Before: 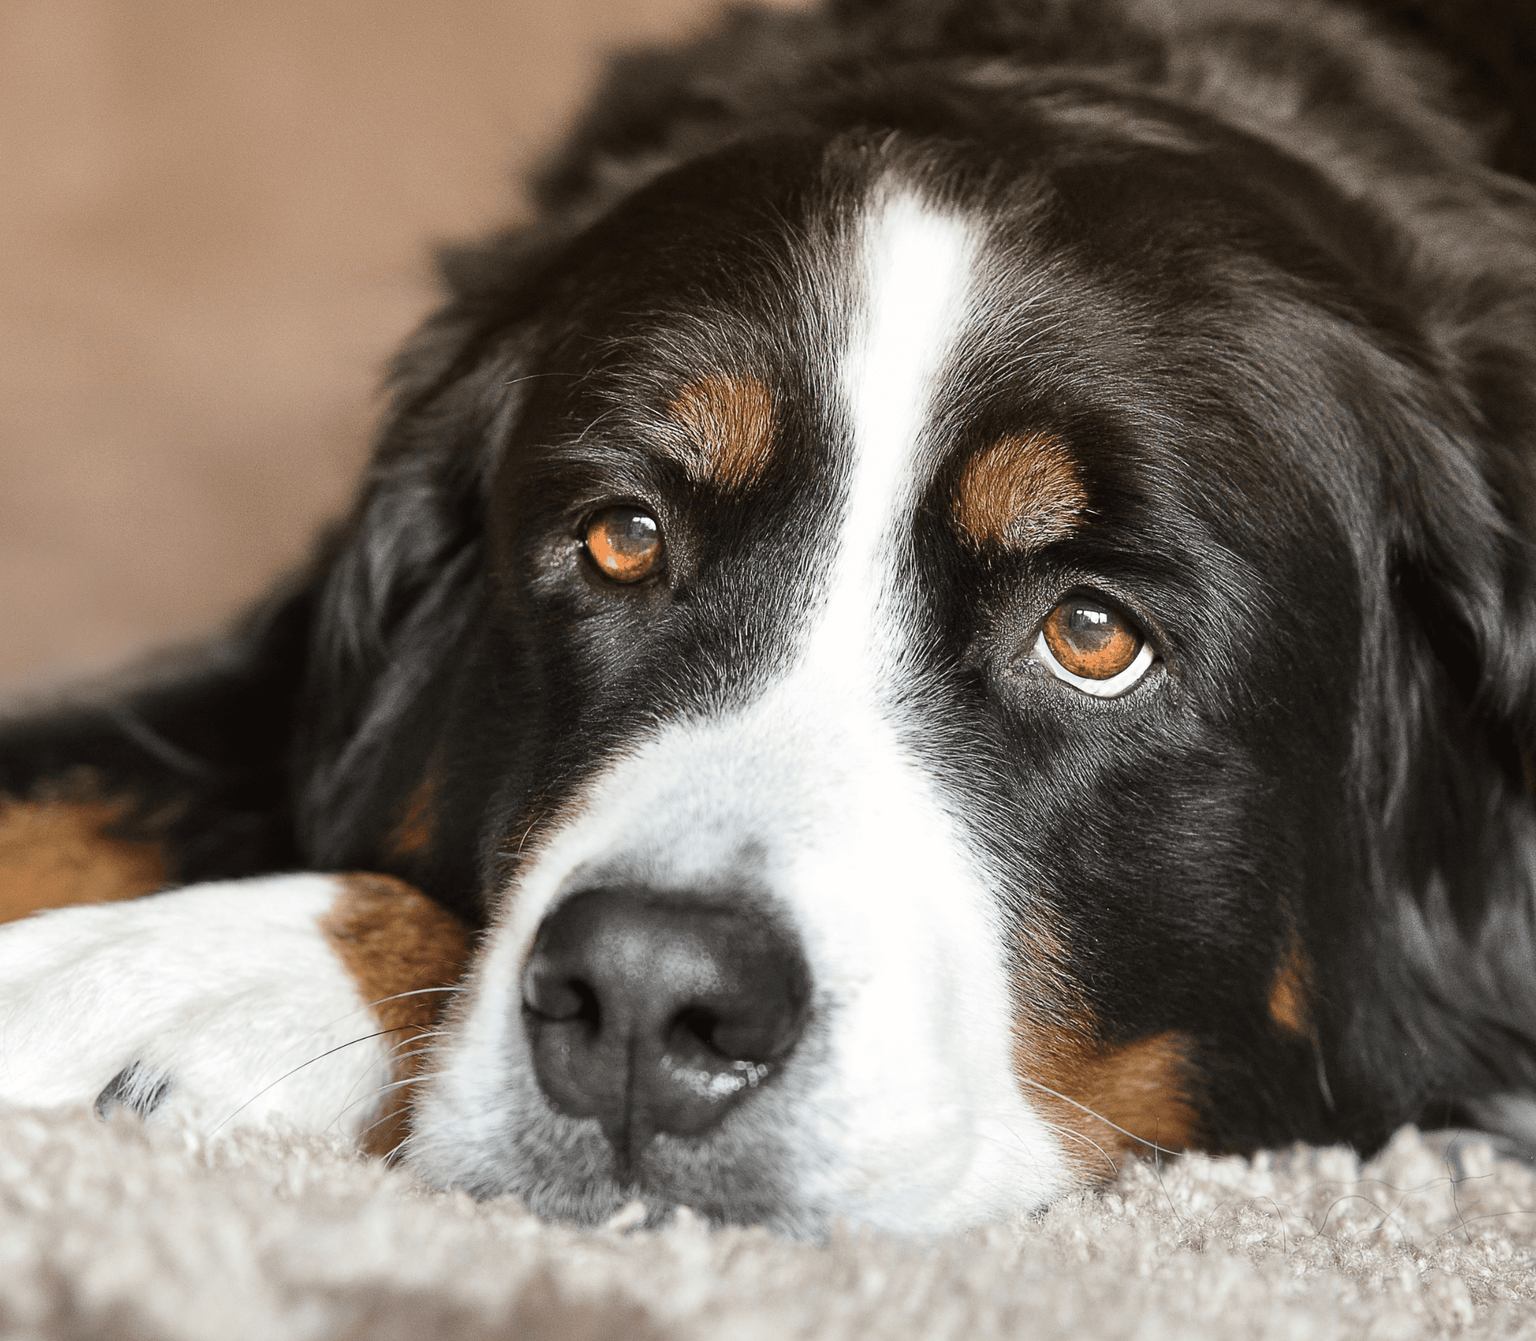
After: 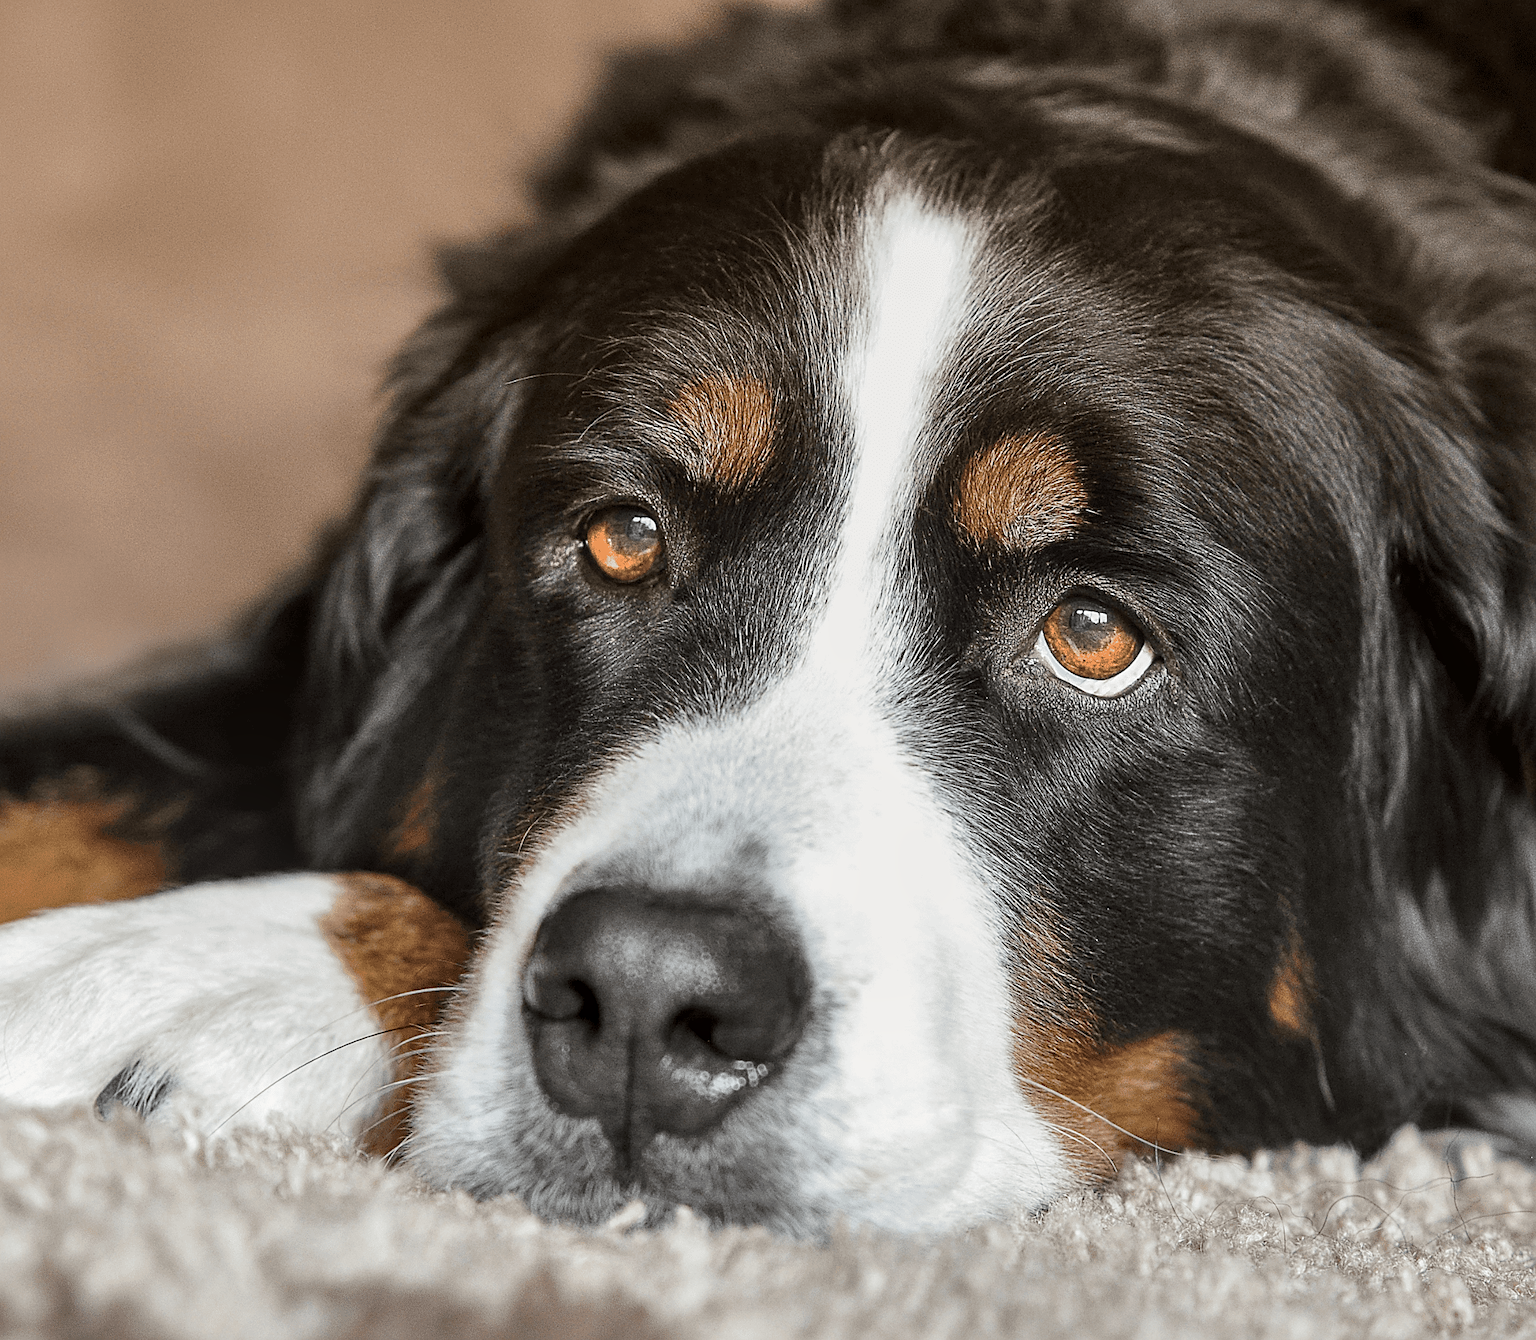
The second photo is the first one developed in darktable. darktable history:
local contrast: on, module defaults
sharpen: on, module defaults
shadows and highlights: shadows 25, white point adjustment -3, highlights -30
